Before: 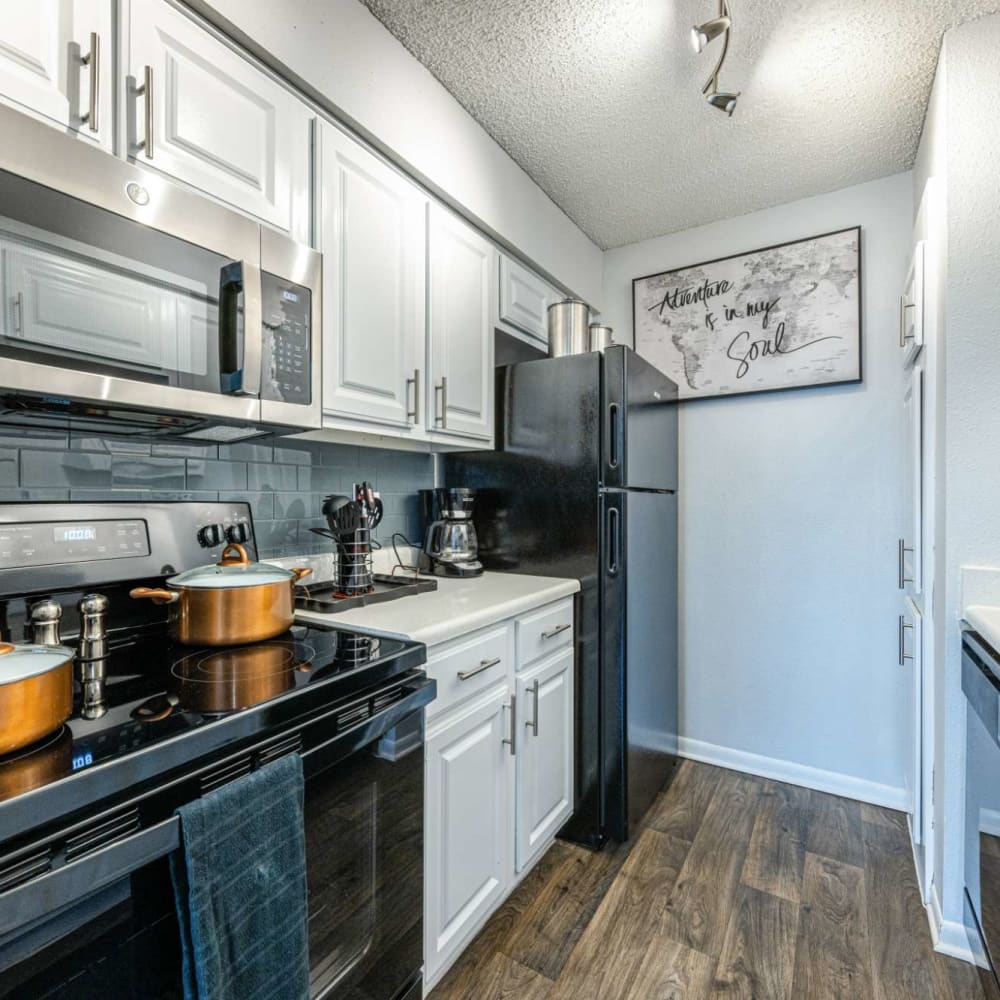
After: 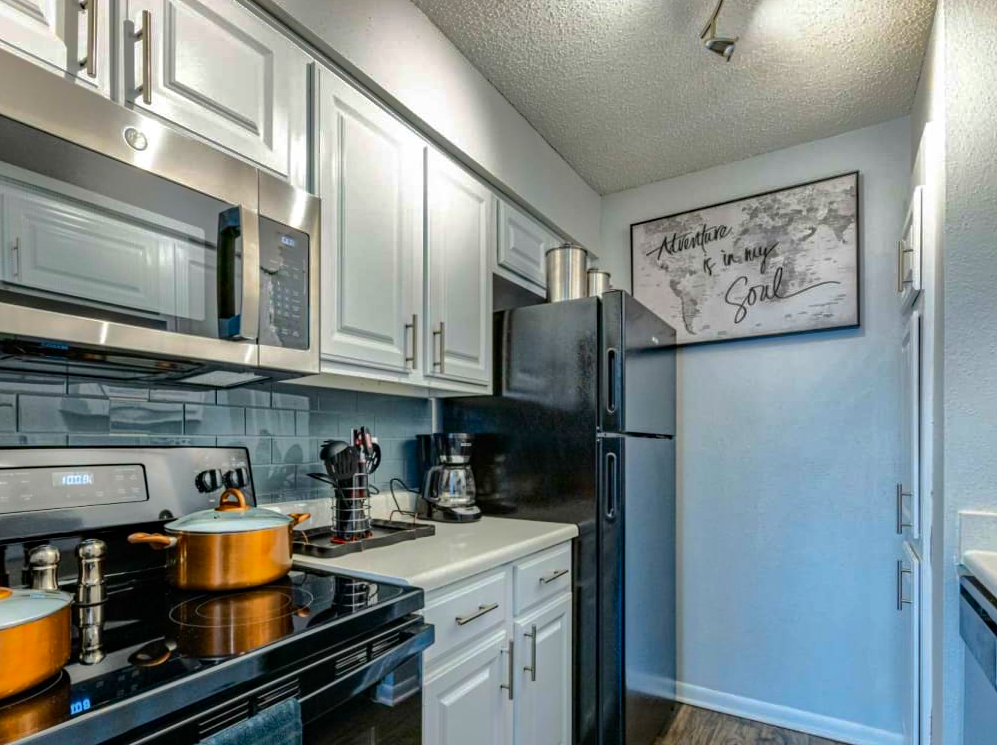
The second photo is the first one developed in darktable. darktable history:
tone equalizer: edges refinement/feathering 500, mask exposure compensation -1.57 EV, preserve details no
crop: left 0.254%, top 5.509%, bottom 19.926%
haze removal: compatibility mode true, adaptive false
contrast brightness saturation: contrast 0.181, saturation 0.302
shadows and highlights: shadows 25.24, highlights -70.45
